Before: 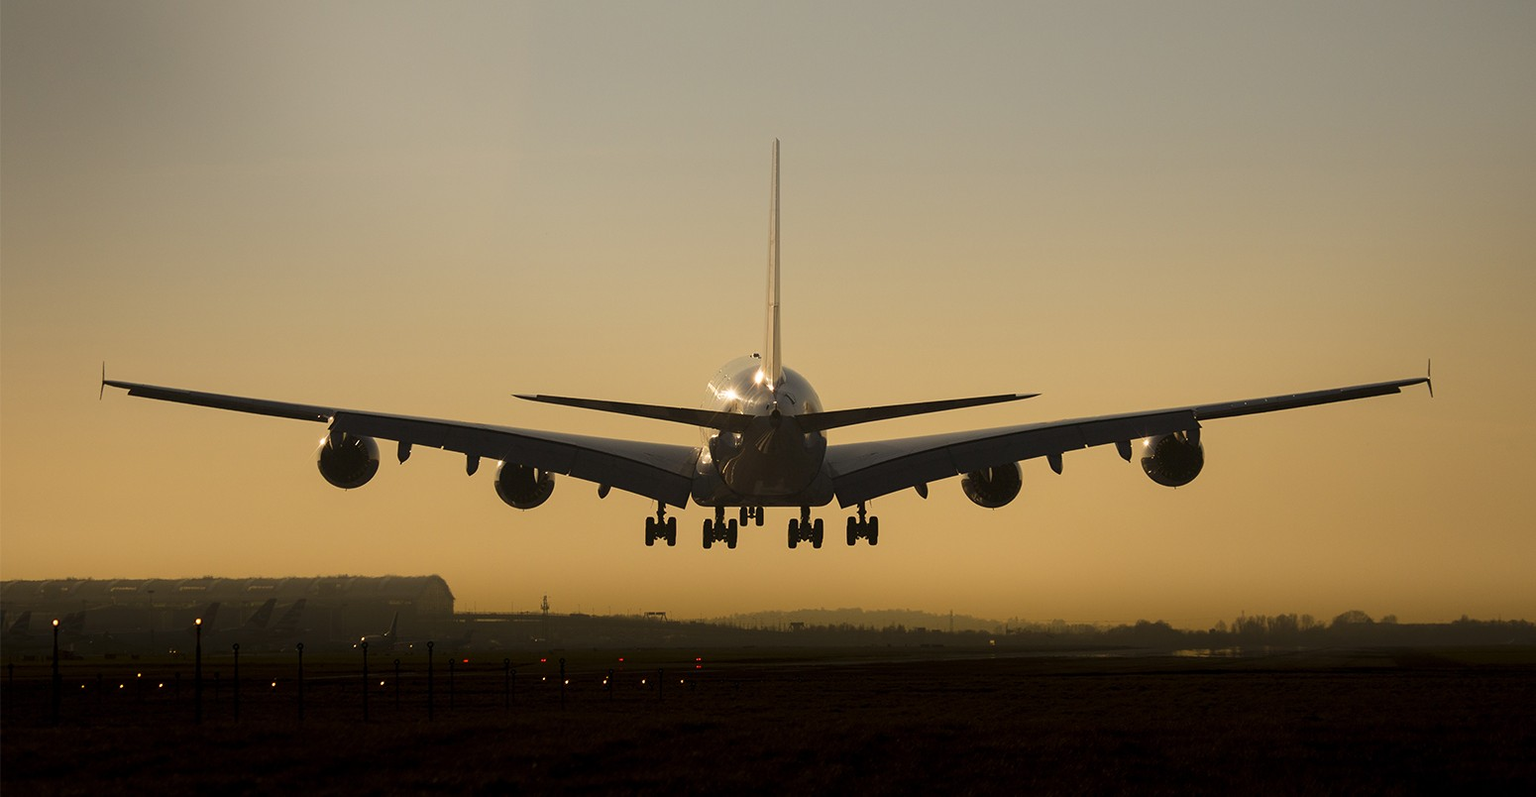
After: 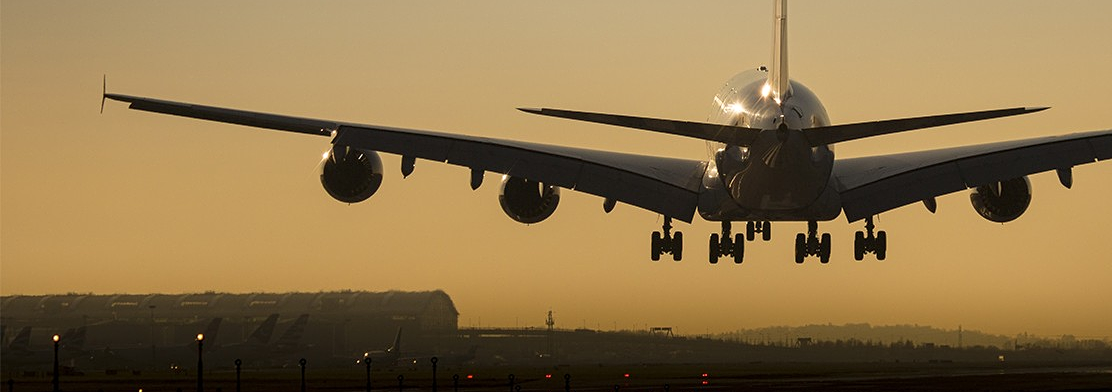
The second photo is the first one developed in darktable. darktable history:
crop: top 36.084%, right 28.235%, bottom 15.116%
contrast equalizer: y [[0.5, 0.5, 0.5, 0.512, 0.552, 0.62], [0.5 ×6], [0.5 ×4, 0.504, 0.553], [0 ×6], [0 ×6]]
